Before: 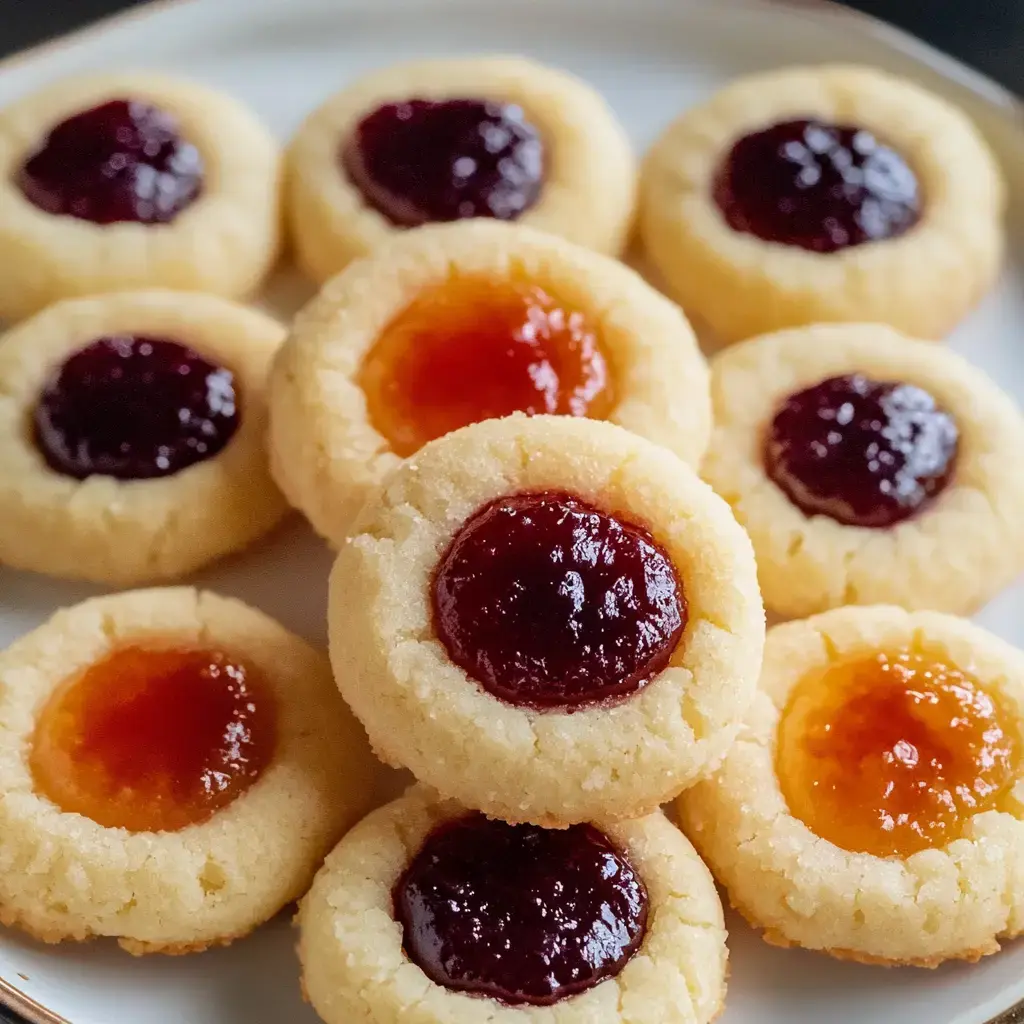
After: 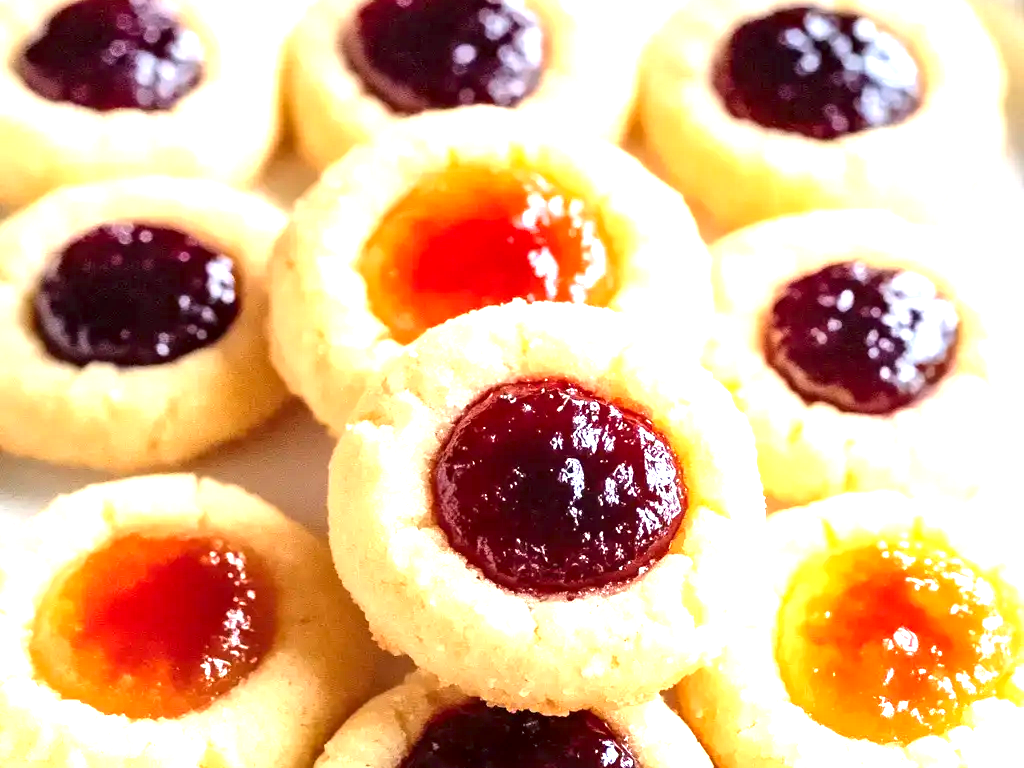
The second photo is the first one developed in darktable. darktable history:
crop: top 11.058%, bottom 13.922%
local contrast: highlights 61%, shadows 114%, detail 107%, midtone range 0.531
exposure: black level correction 0, exposure 1.743 EV, compensate highlight preservation false
